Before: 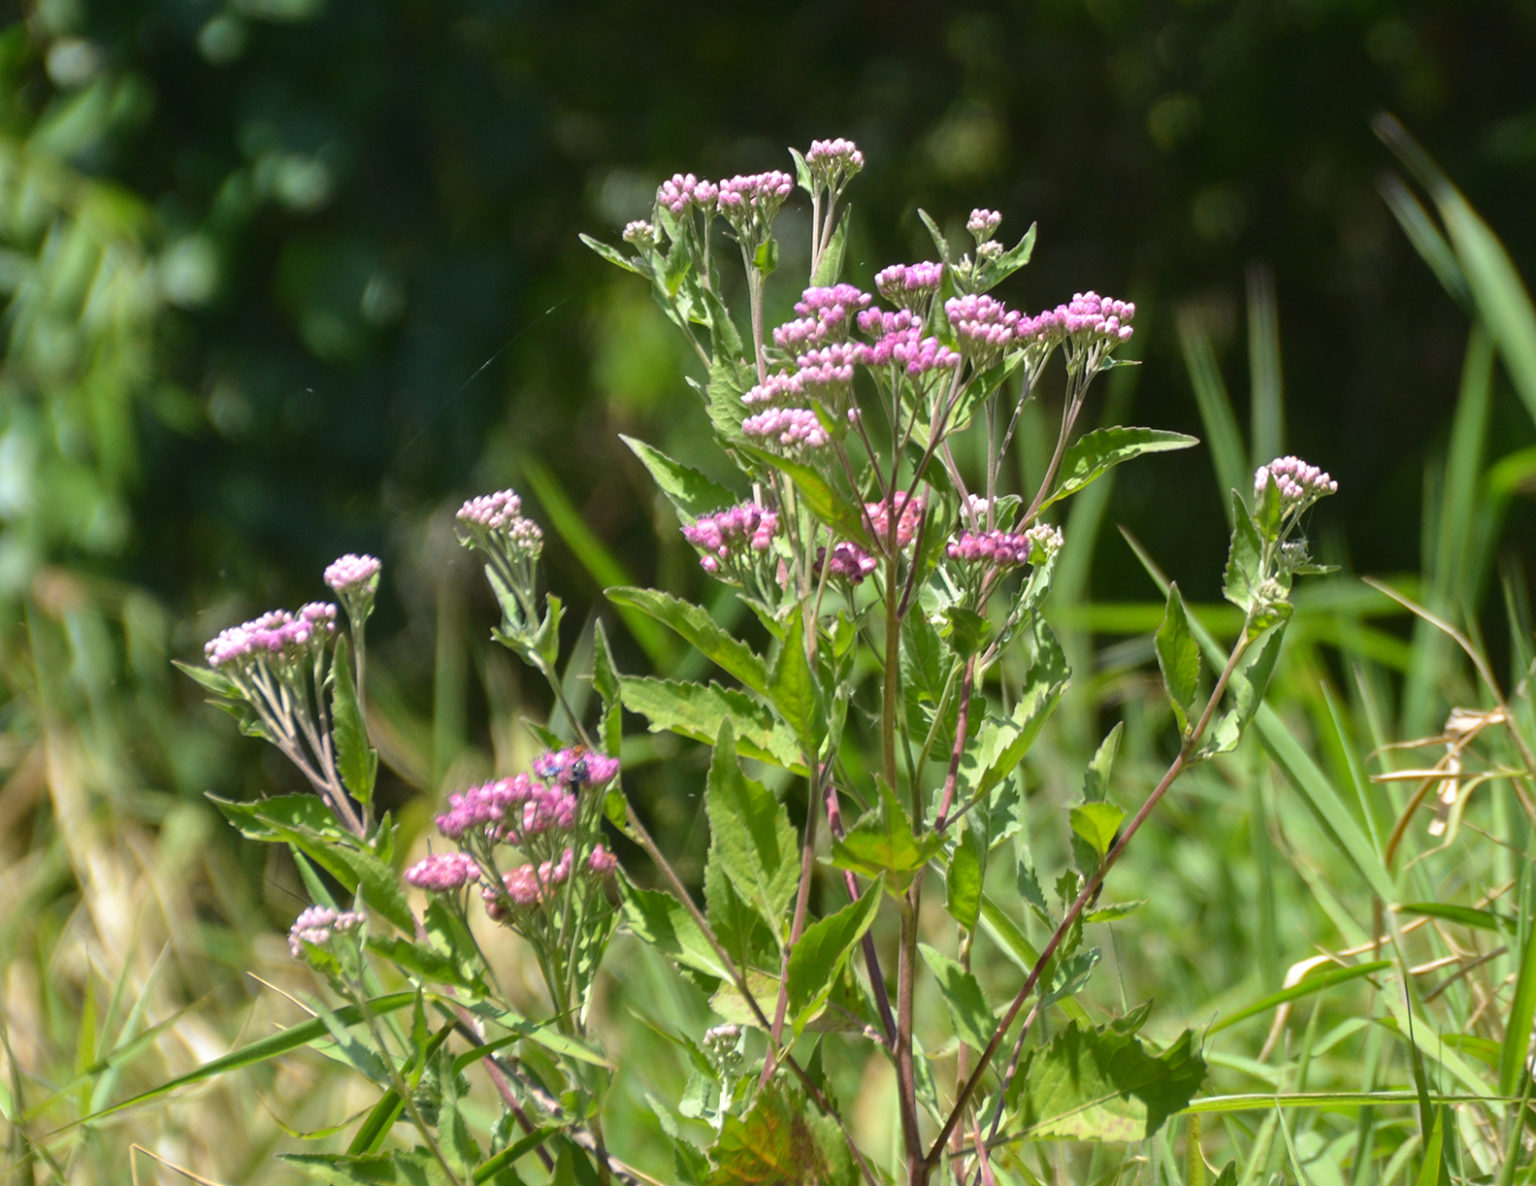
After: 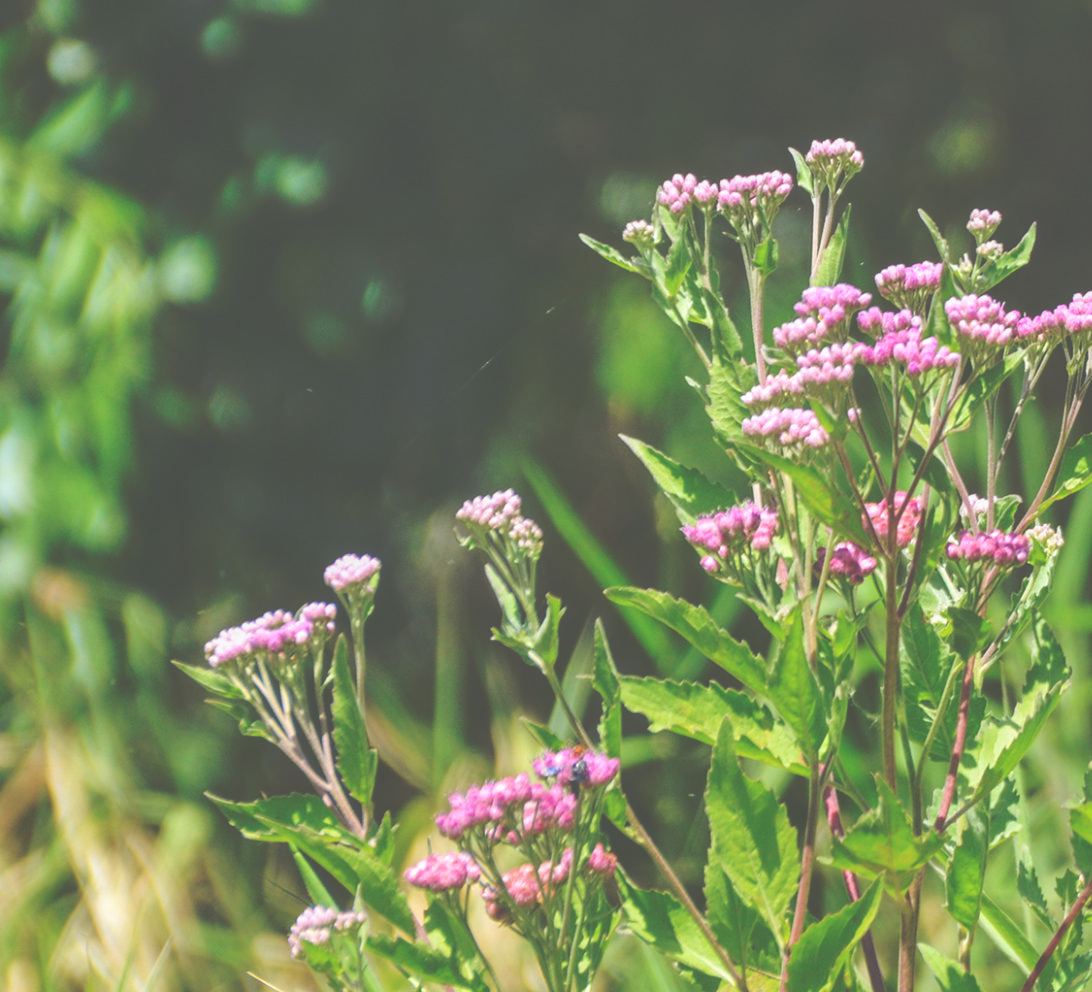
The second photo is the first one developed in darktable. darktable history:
tone curve: curves: ch0 [(0, 0) (0.003, 0.319) (0.011, 0.319) (0.025, 0.323) (0.044, 0.323) (0.069, 0.327) (0.1, 0.33) (0.136, 0.338) (0.177, 0.348) (0.224, 0.361) (0.277, 0.374) (0.335, 0.398) (0.399, 0.444) (0.468, 0.516) (0.543, 0.595) (0.623, 0.694) (0.709, 0.793) (0.801, 0.883) (0.898, 0.942) (1, 1)], preserve colors none
crop: right 28.885%, bottom 16.345%
contrast brightness saturation: contrast -0.203, saturation 0.188
local contrast: on, module defaults
base curve: curves: ch0 [(0, 0) (0.235, 0.266) (0.503, 0.496) (0.786, 0.72) (1, 1)], preserve colors none
